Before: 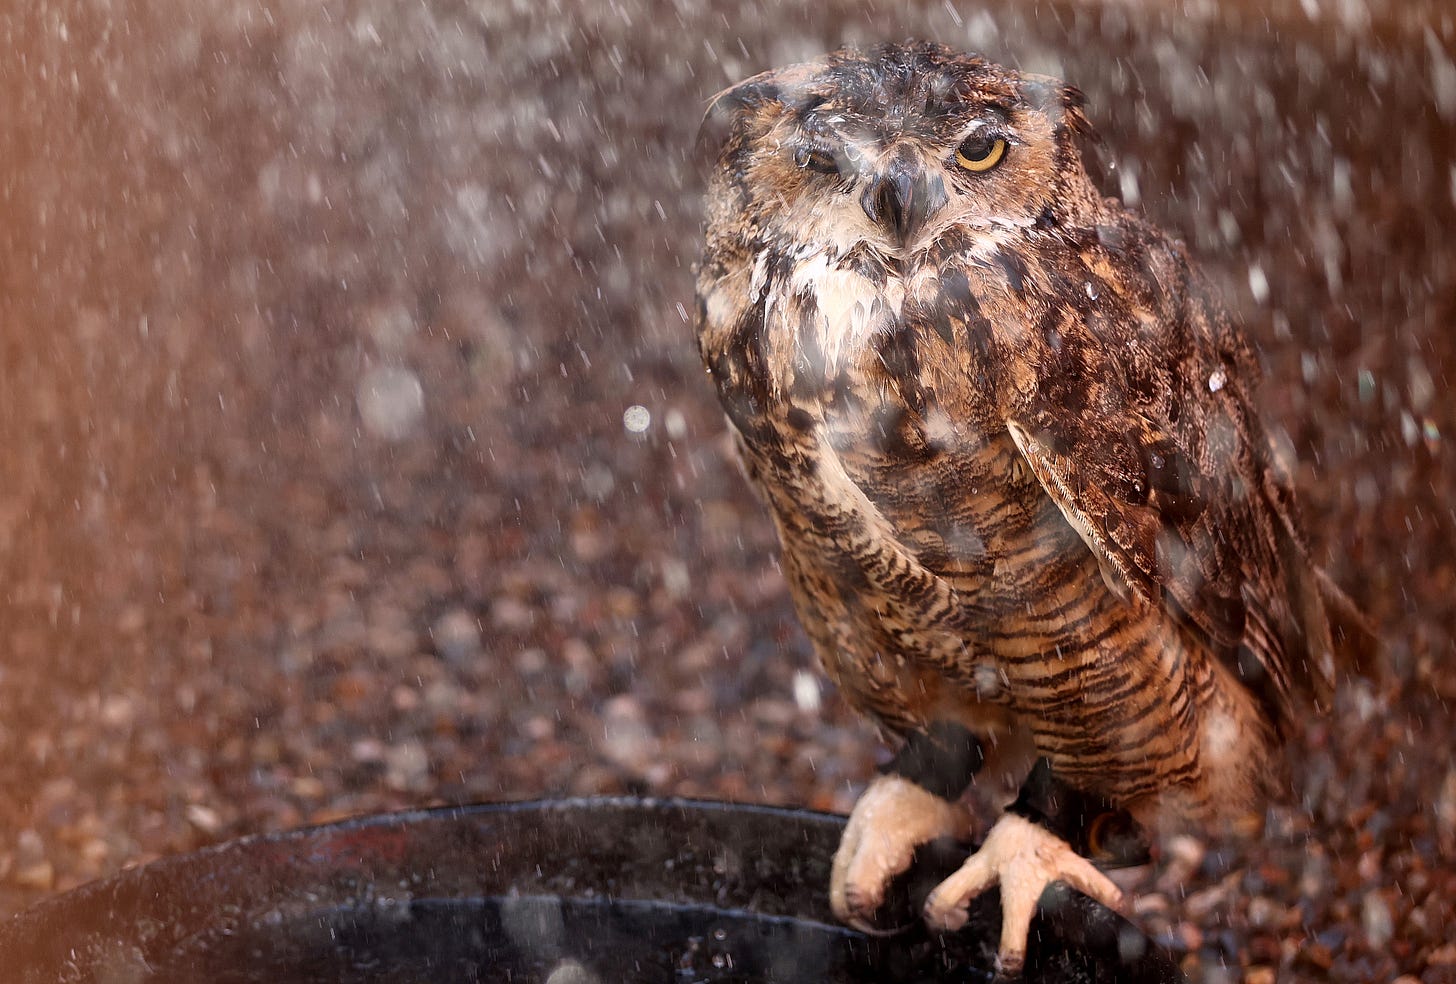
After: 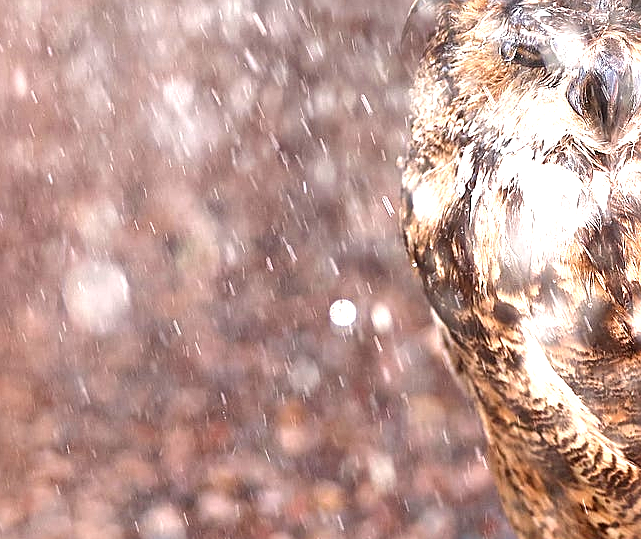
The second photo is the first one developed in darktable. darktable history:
exposure: black level correction 0, exposure 1.35 EV, compensate exposure bias true, compensate highlight preservation false
sharpen: on, module defaults
crop: left 20.248%, top 10.86%, right 35.675%, bottom 34.321%
